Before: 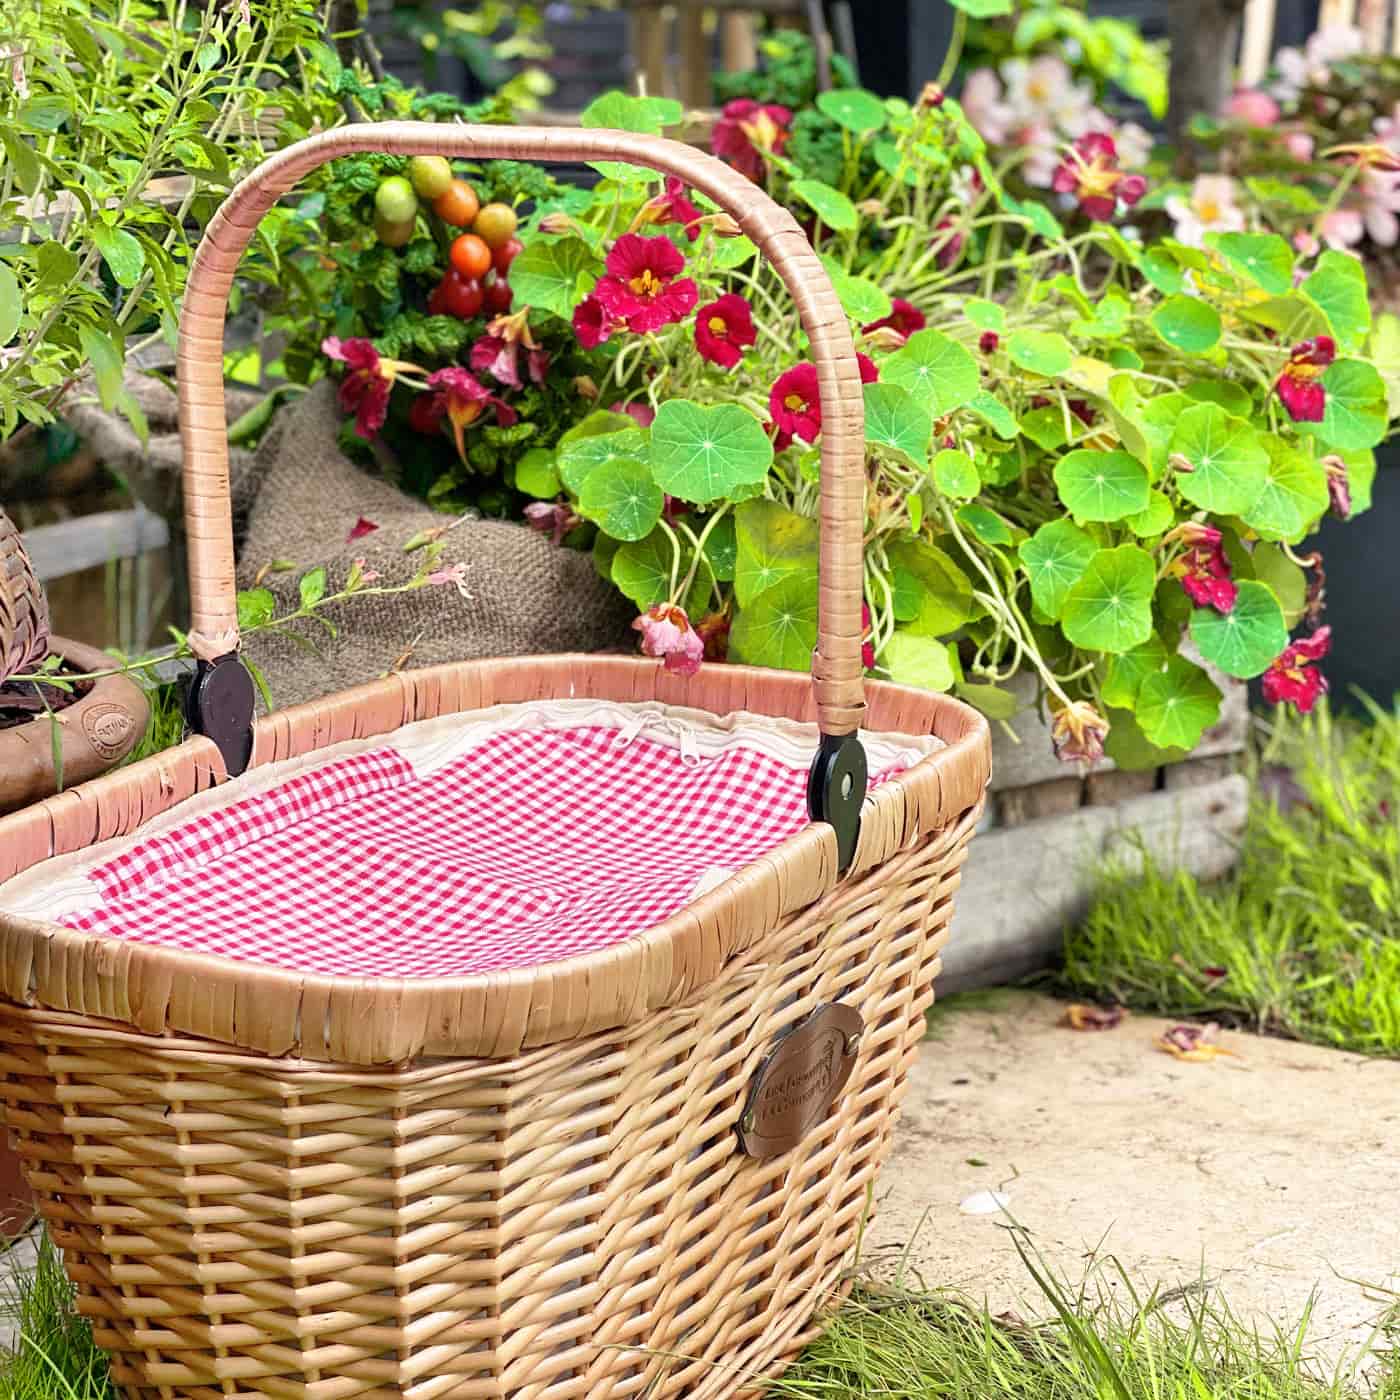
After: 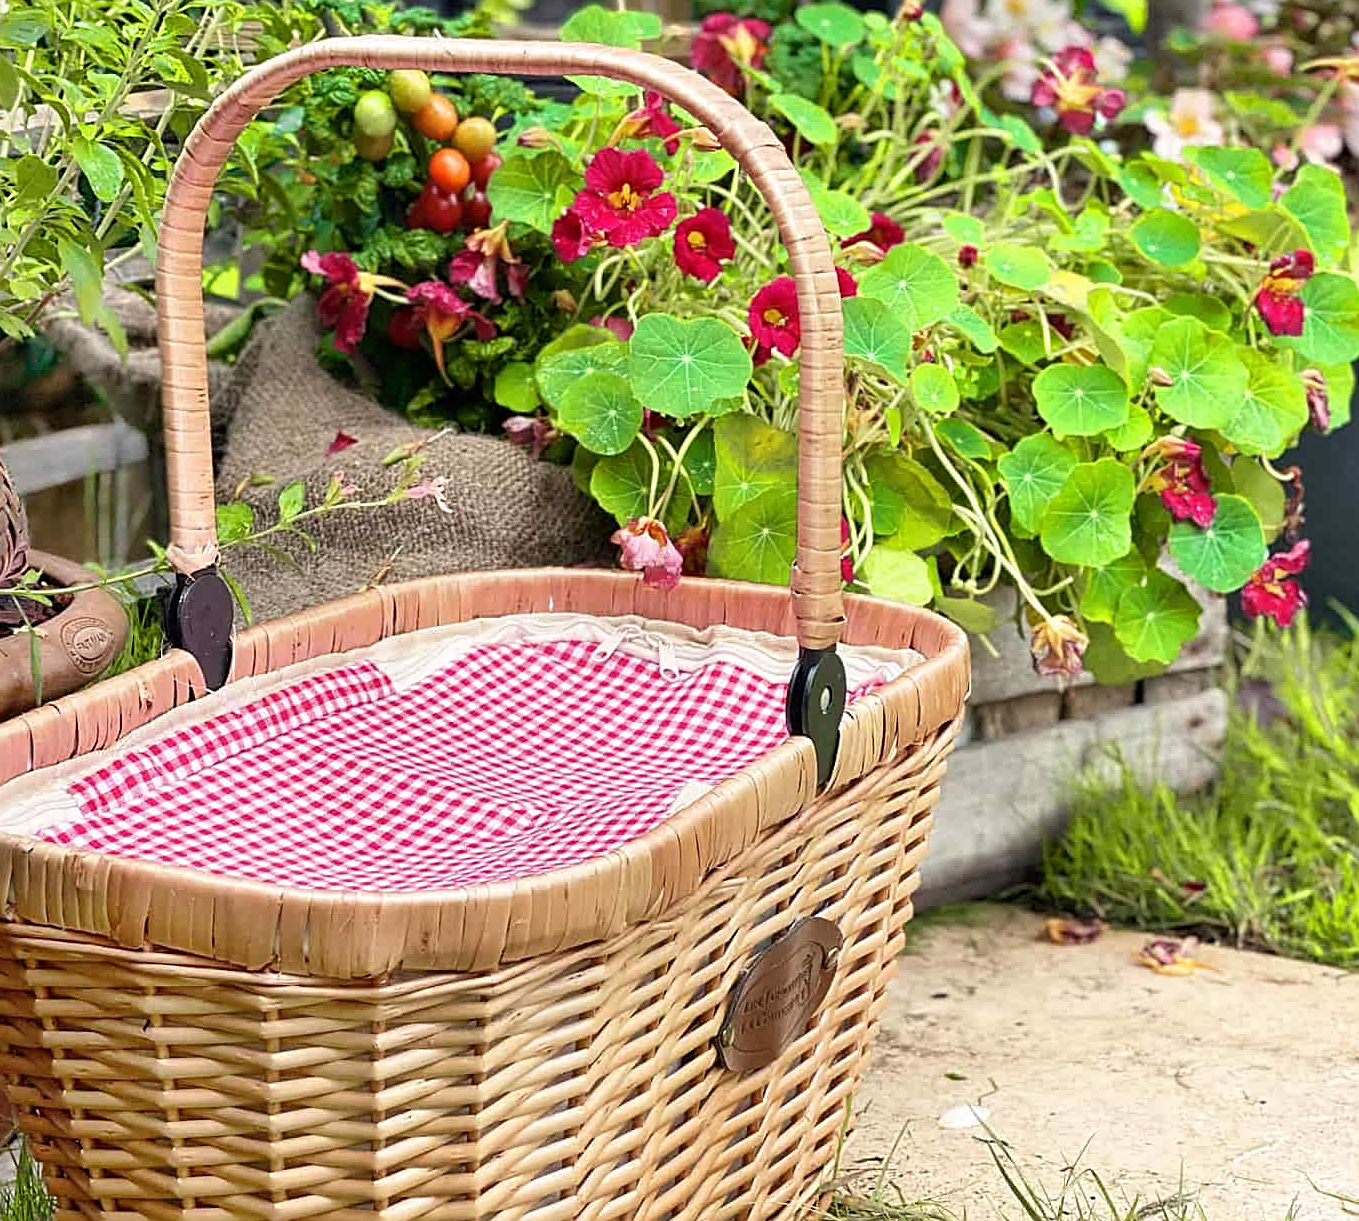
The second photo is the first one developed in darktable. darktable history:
crop: left 1.507%, top 6.147%, right 1.379%, bottom 6.637%
sharpen: on, module defaults
